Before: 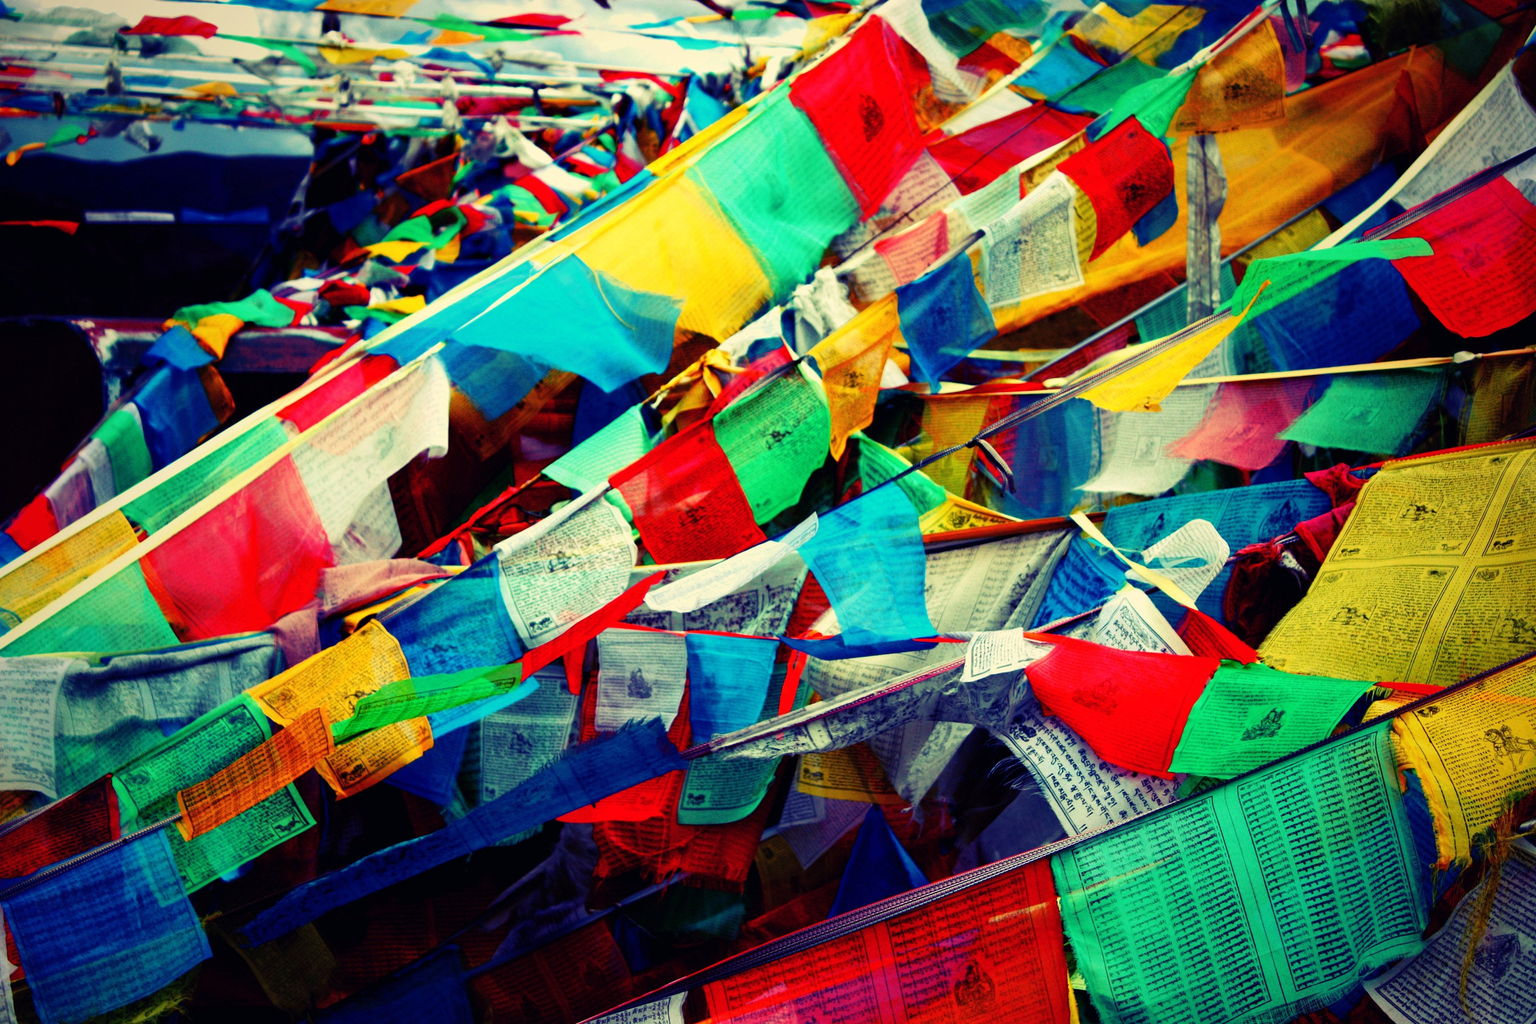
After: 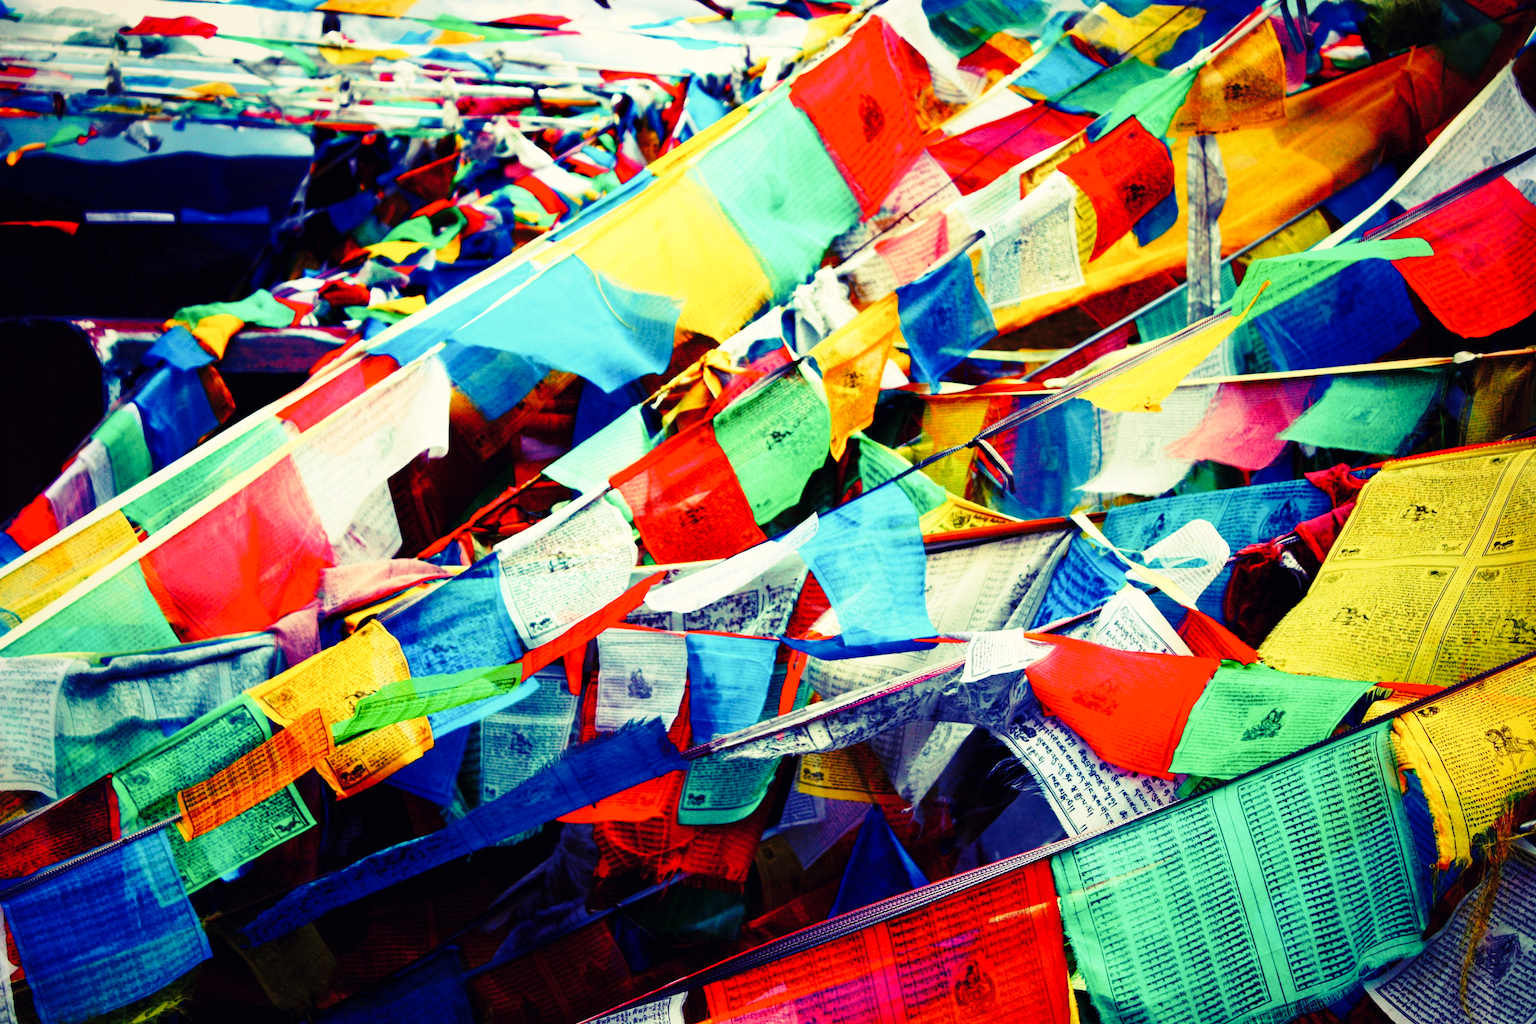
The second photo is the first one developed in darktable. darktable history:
contrast brightness saturation: saturation -0.05
base curve: curves: ch0 [(0, 0) (0.028, 0.03) (0.121, 0.232) (0.46, 0.748) (0.859, 0.968) (1, 1)], preserve colors none
